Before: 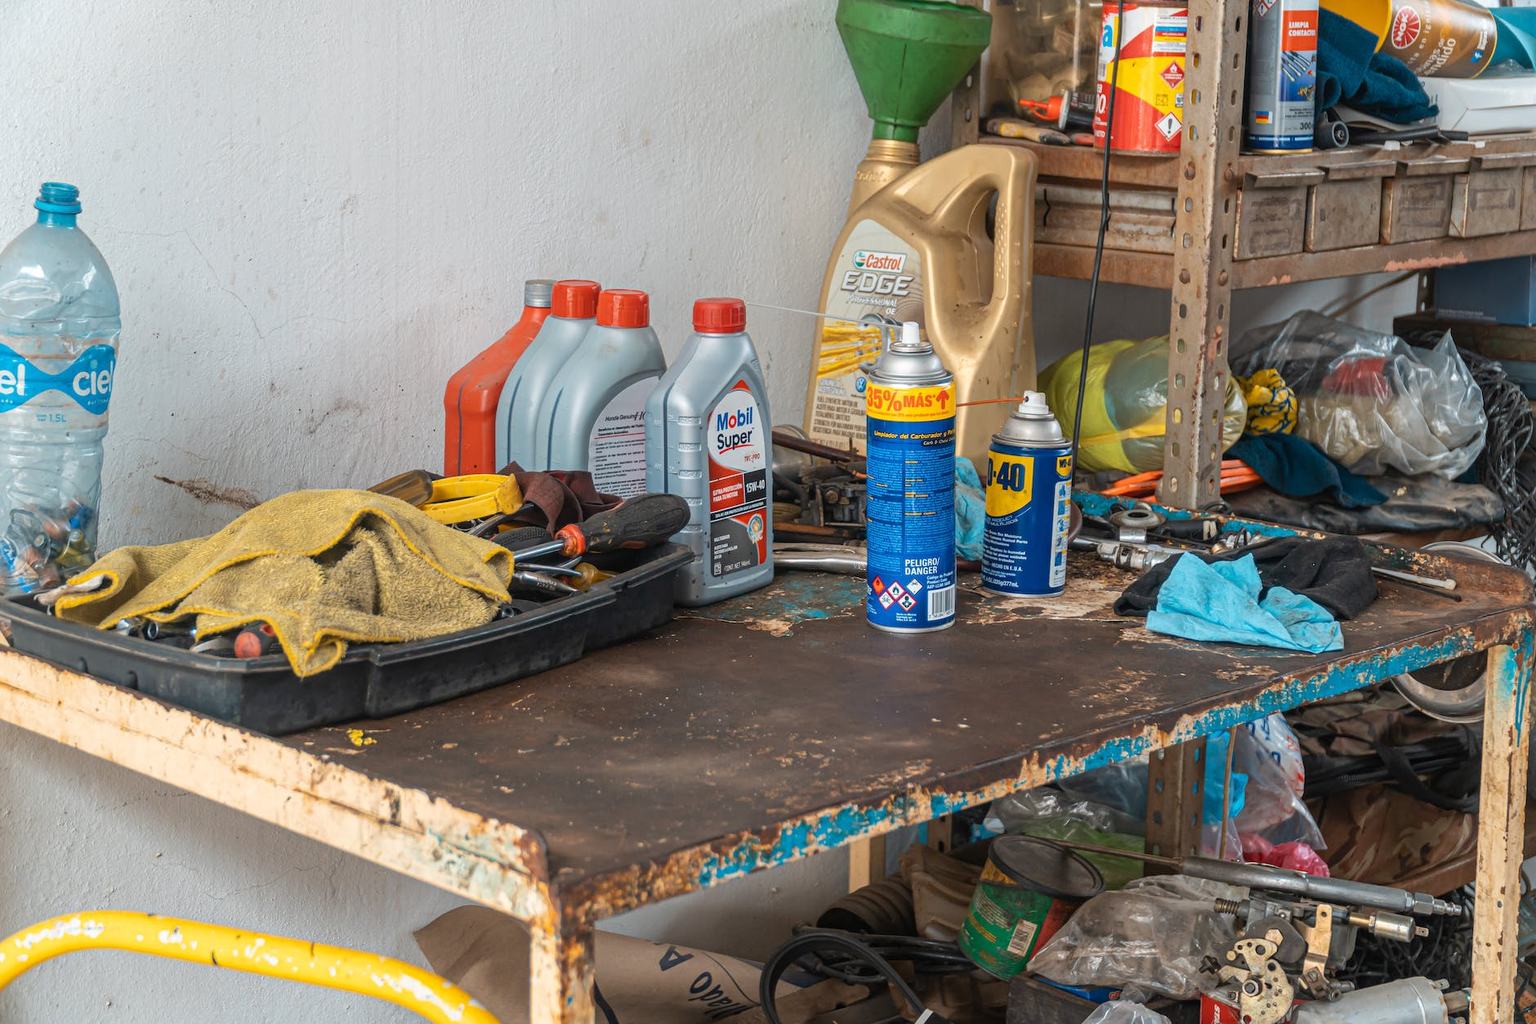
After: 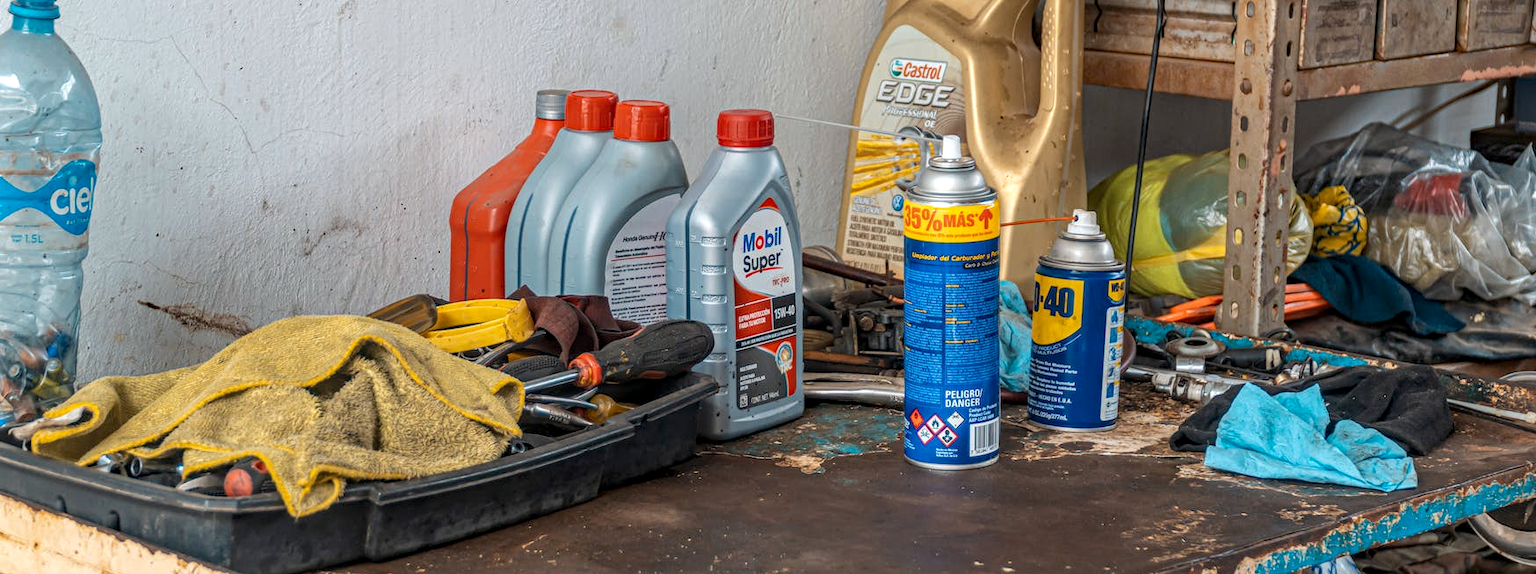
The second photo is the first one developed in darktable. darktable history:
crop: left 1.744%, top 19.225%, right 5.069%, bottom 28.357%
haze removal: compatibility mode true, adaptive false
local contrast: on, module defaults
